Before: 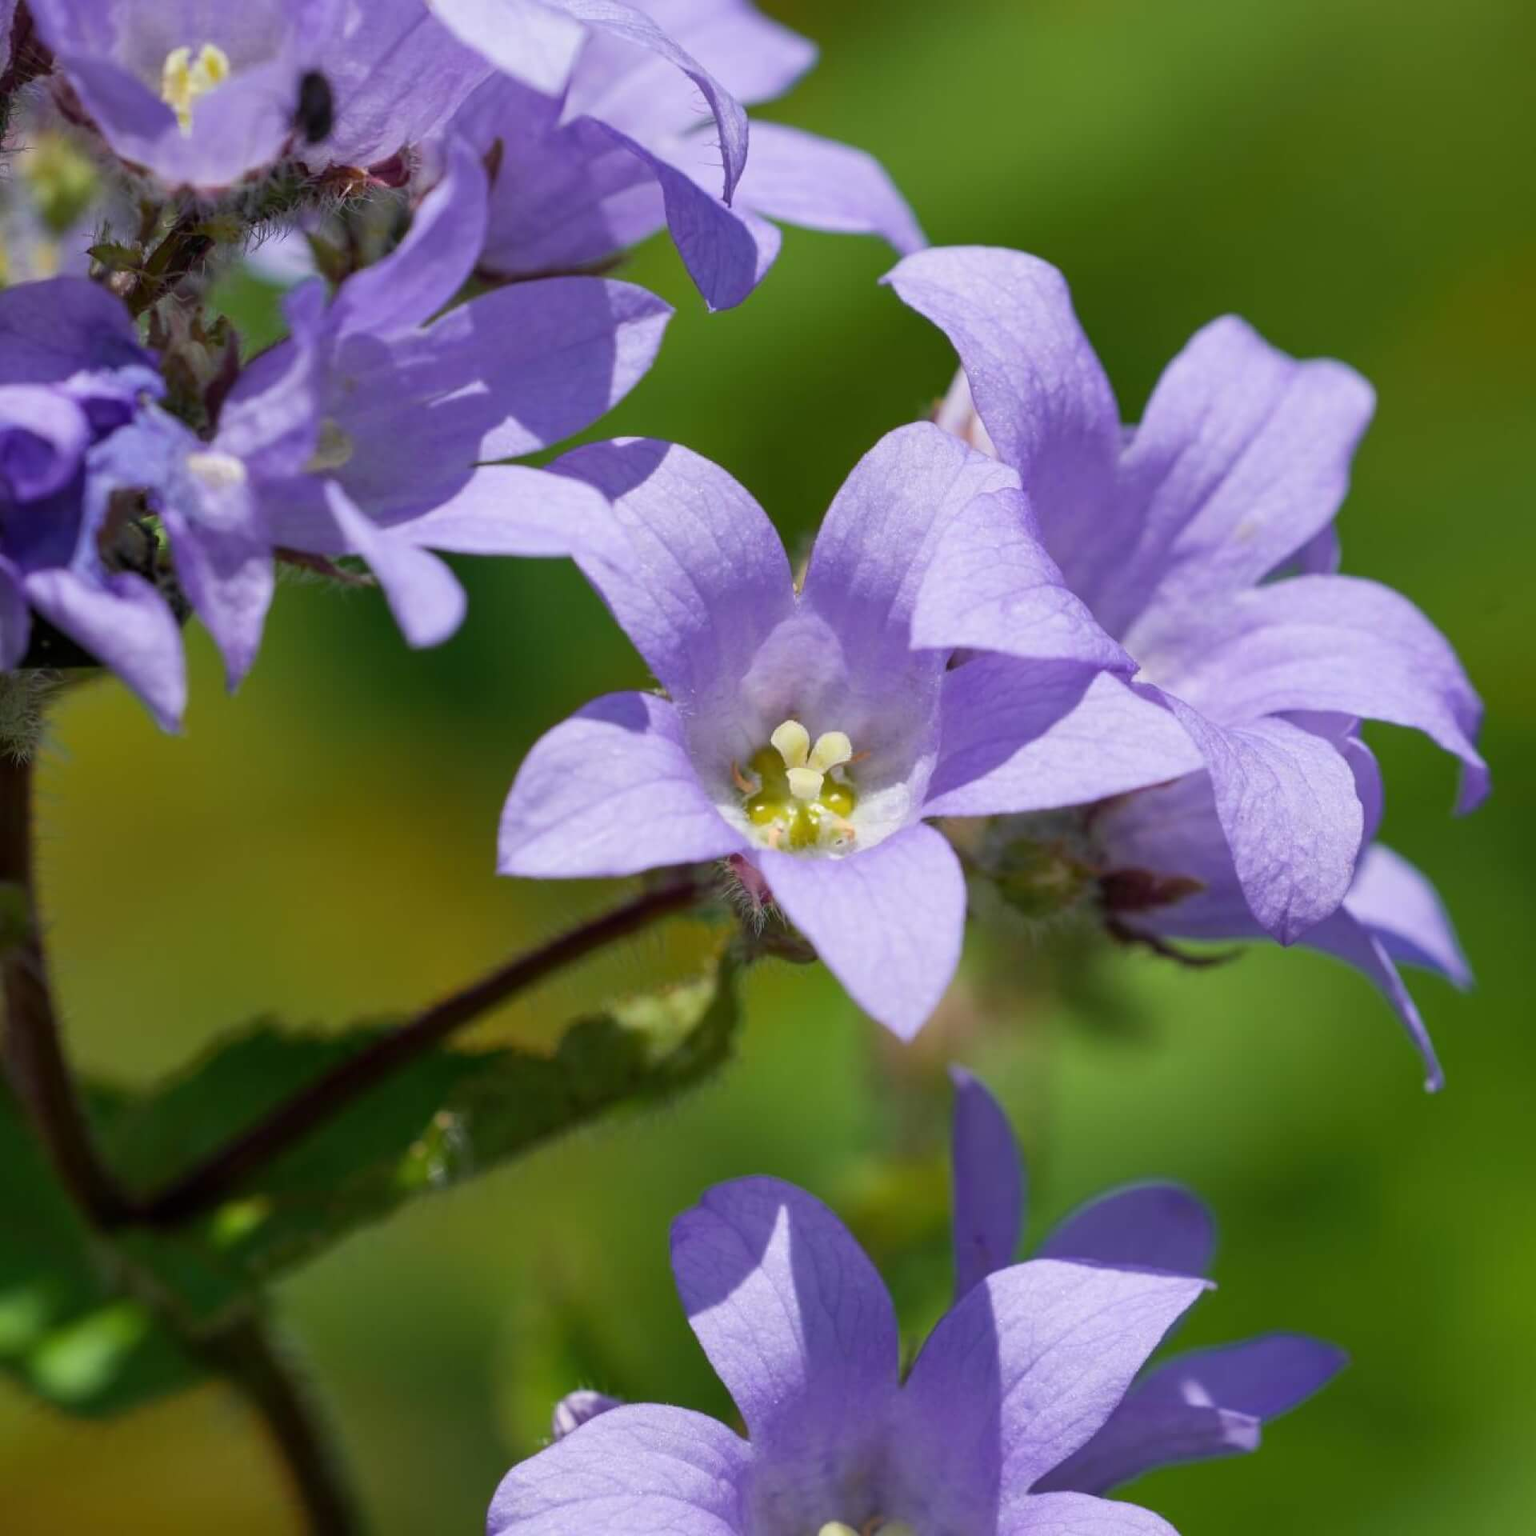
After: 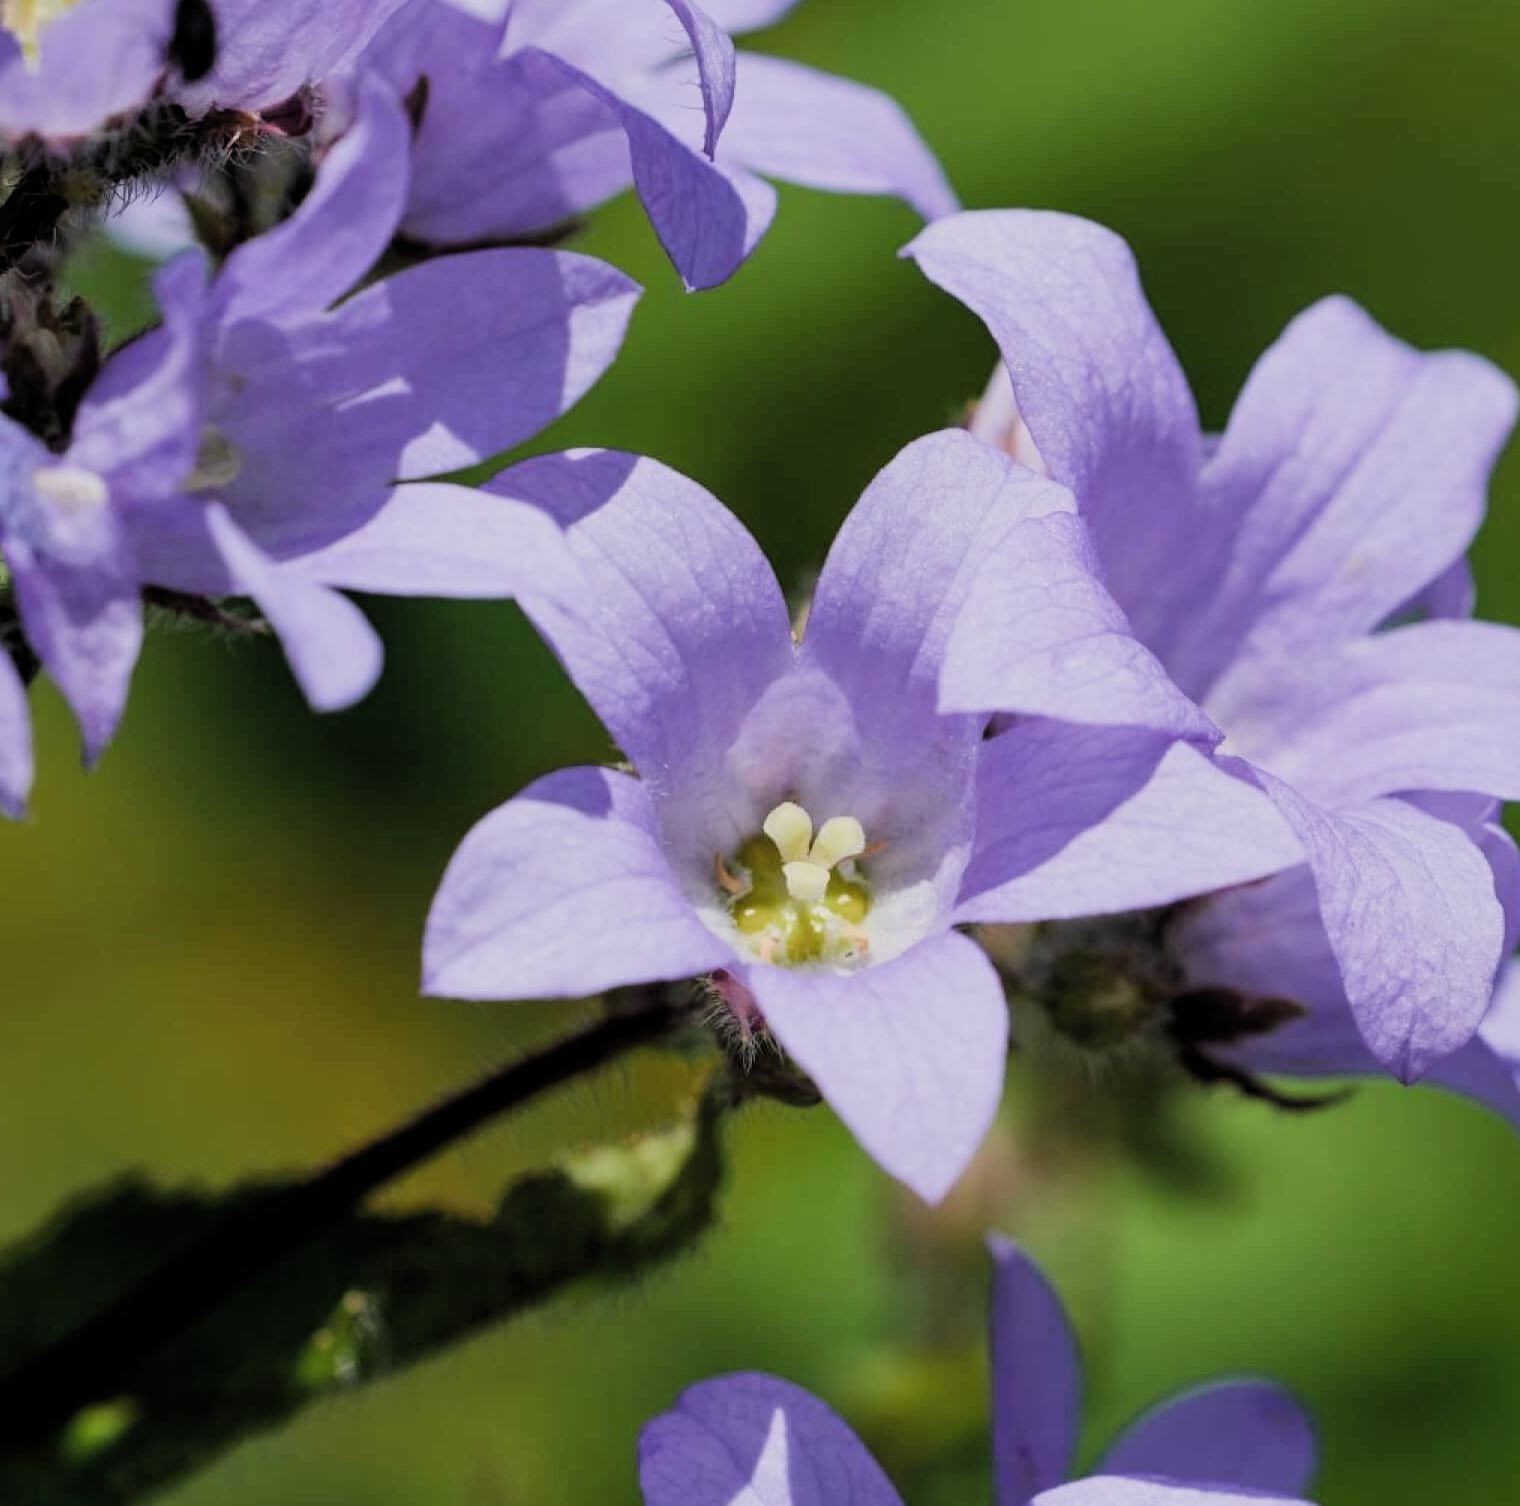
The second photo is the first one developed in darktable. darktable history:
crop and rotate: left 10.43%, top 5.125%, right 10.385%, bottom 16.418%
filmic rgb: black relative exposure -5.11 EV, white relative exposure 3.95 EV, hardness 2.89, contrast 1.297, color science v4 (2020)
